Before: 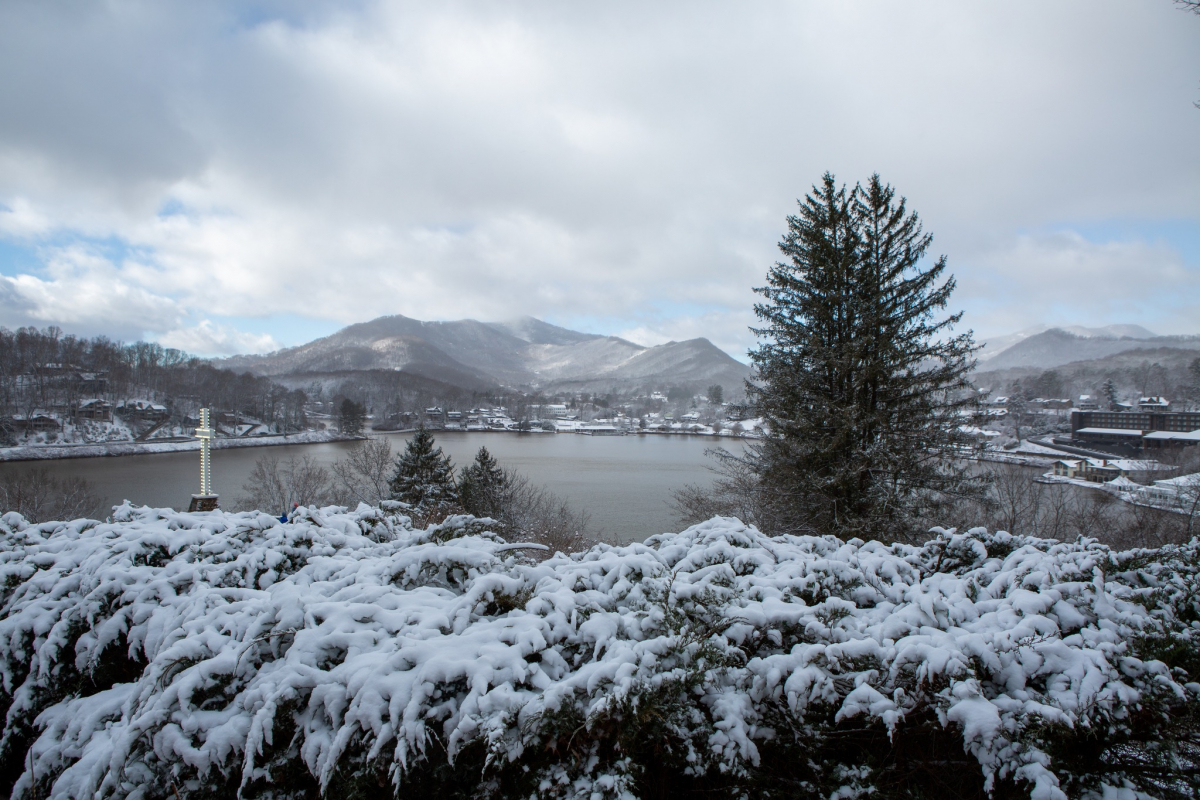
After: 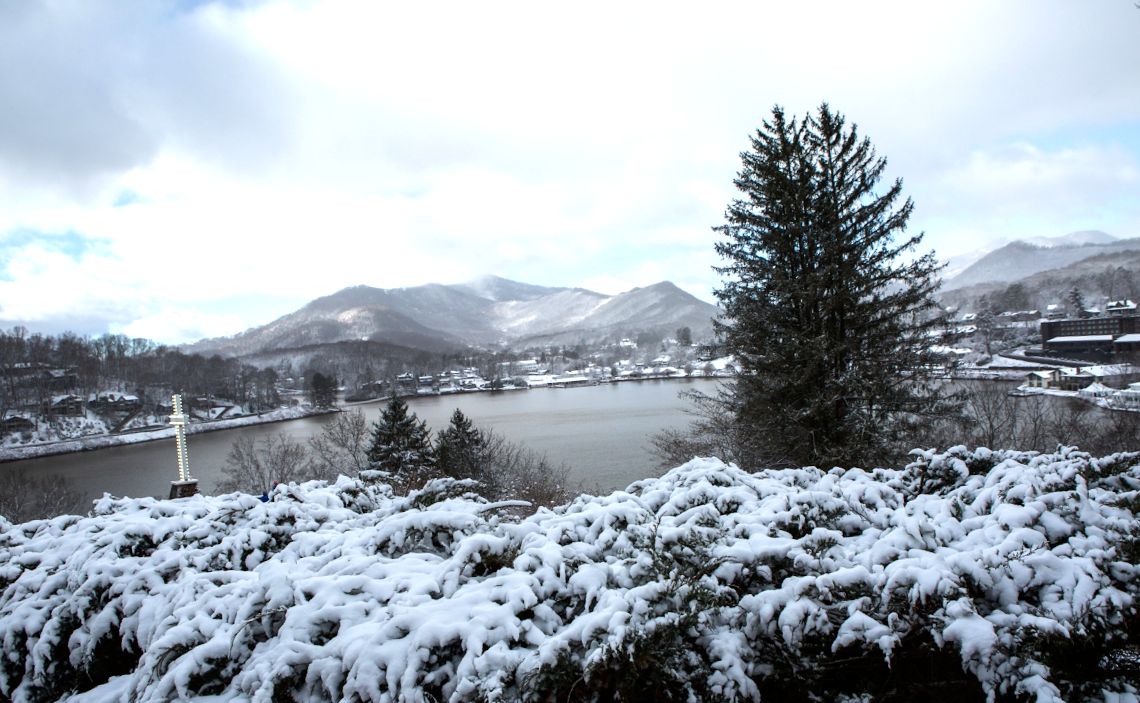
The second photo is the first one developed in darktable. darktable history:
tone equalizer: -8 EV -0.75 EV, -7 EV -0.7 EV, -6 EV -0.6 EV, -5 EV -0.4 EV, -3 EV 0.4 EV, -2 EV 0.6 EV, -1 EV 0.7 EV, +0 EV 0.75 EV, edges refinement/feathering 500, mask exposure compensation -1.57 EV, preserve details no
rotate and perspective: rotation -5°, crop left 0.05, crop right 0.952, crop top 0.11, crop bottom 0.89
